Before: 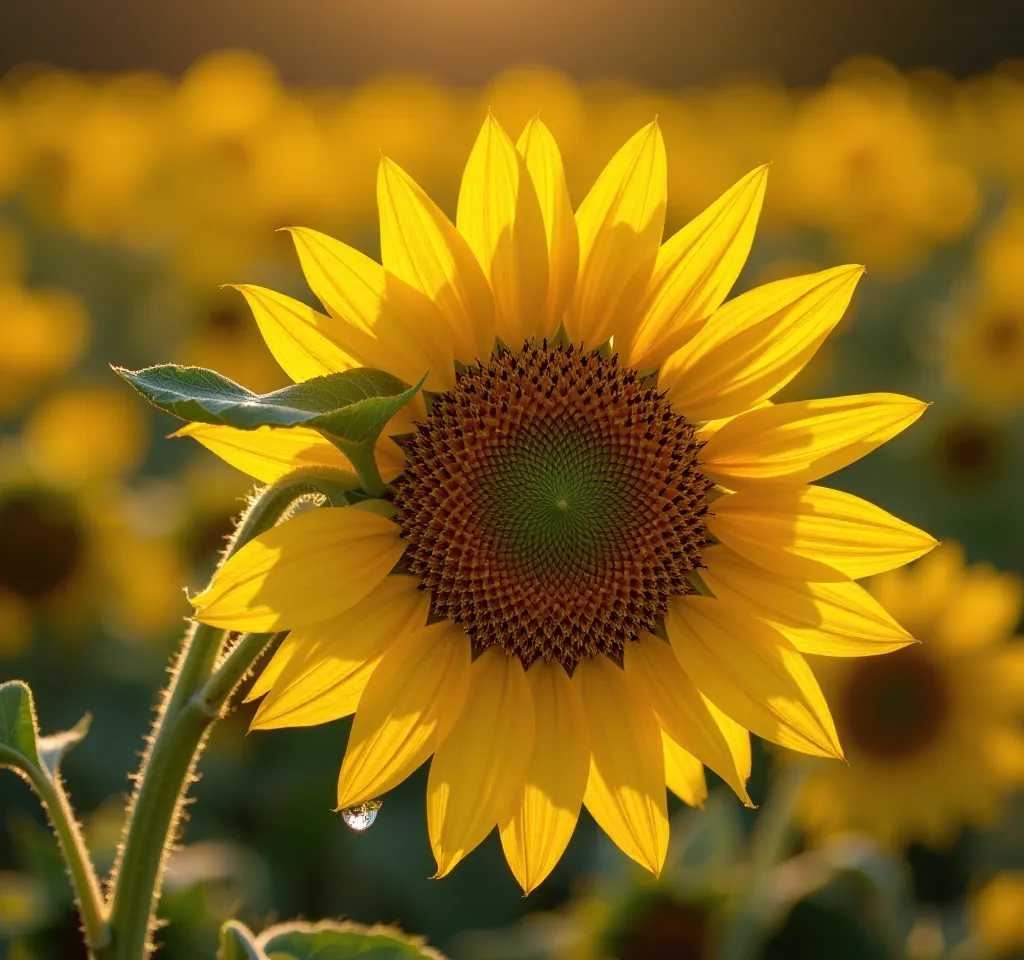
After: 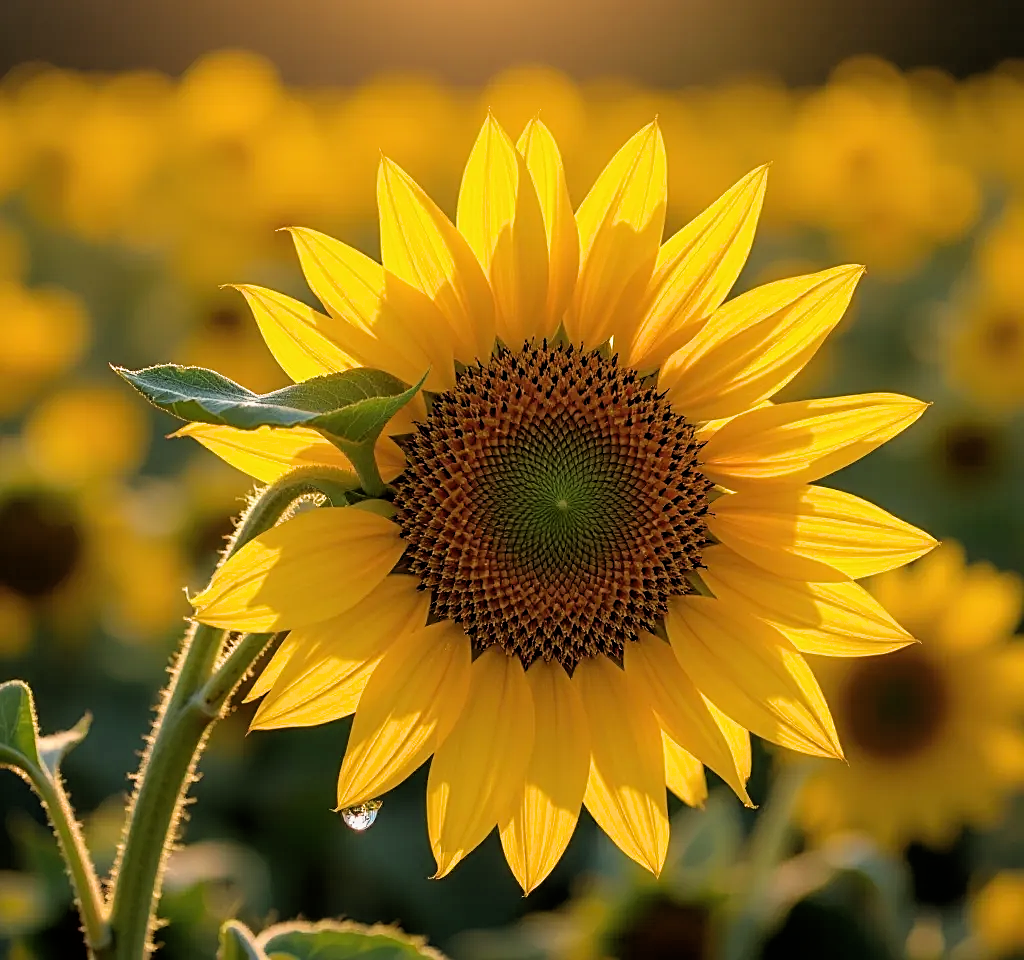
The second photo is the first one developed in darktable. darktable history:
exposure: exposure 0.357 EV, compensate exposure bias true, compensate highlight preservation false
filmic rgb: black relative exposure -5.85 EV, white relative exposure 3.39 EV, threshold 5.97 EV, hardness 3.67, color science v6 (2022), enable highlight reconstruction true
sharpen: on, module defaults
